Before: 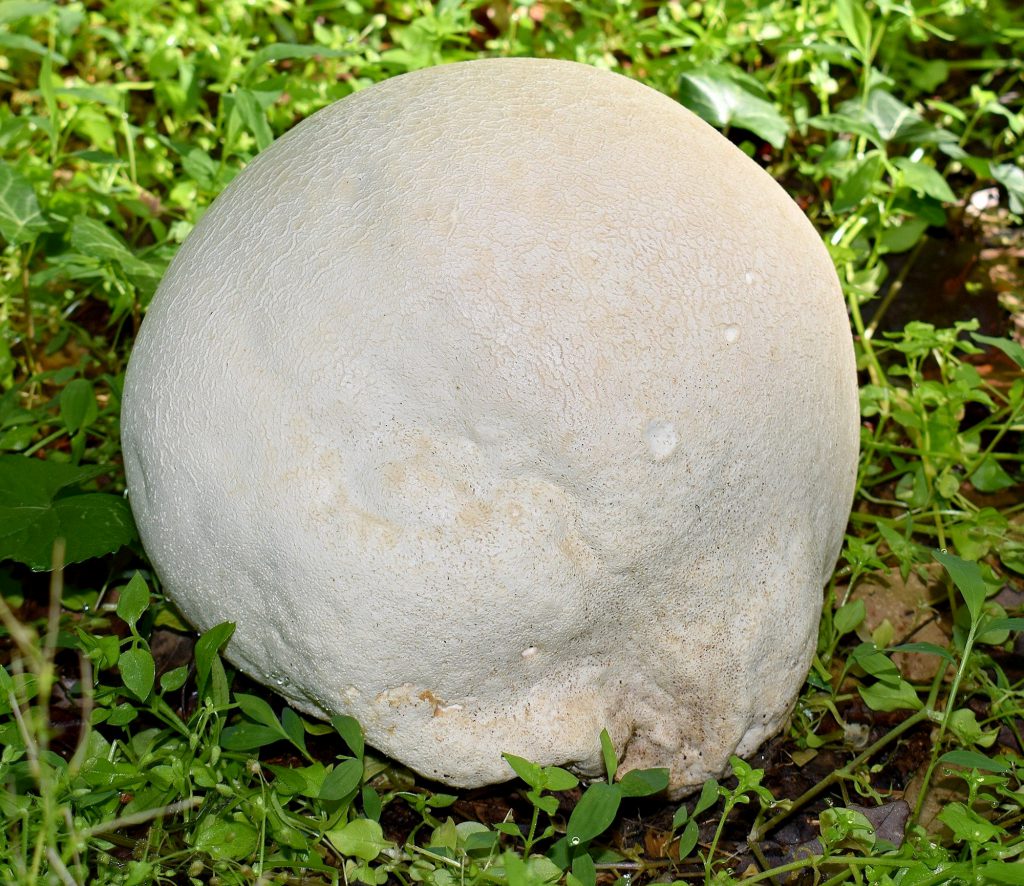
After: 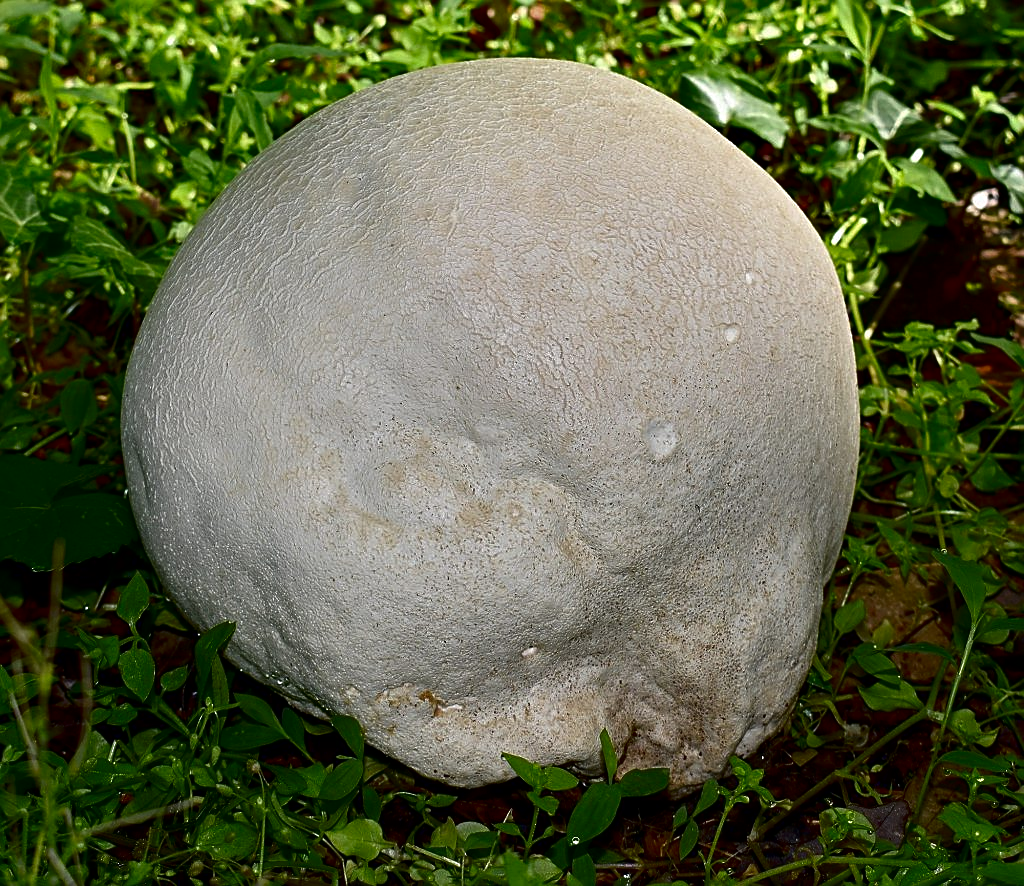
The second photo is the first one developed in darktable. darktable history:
sharpen: on, module defaults
contrast brightness saturation: brightness -0.514
